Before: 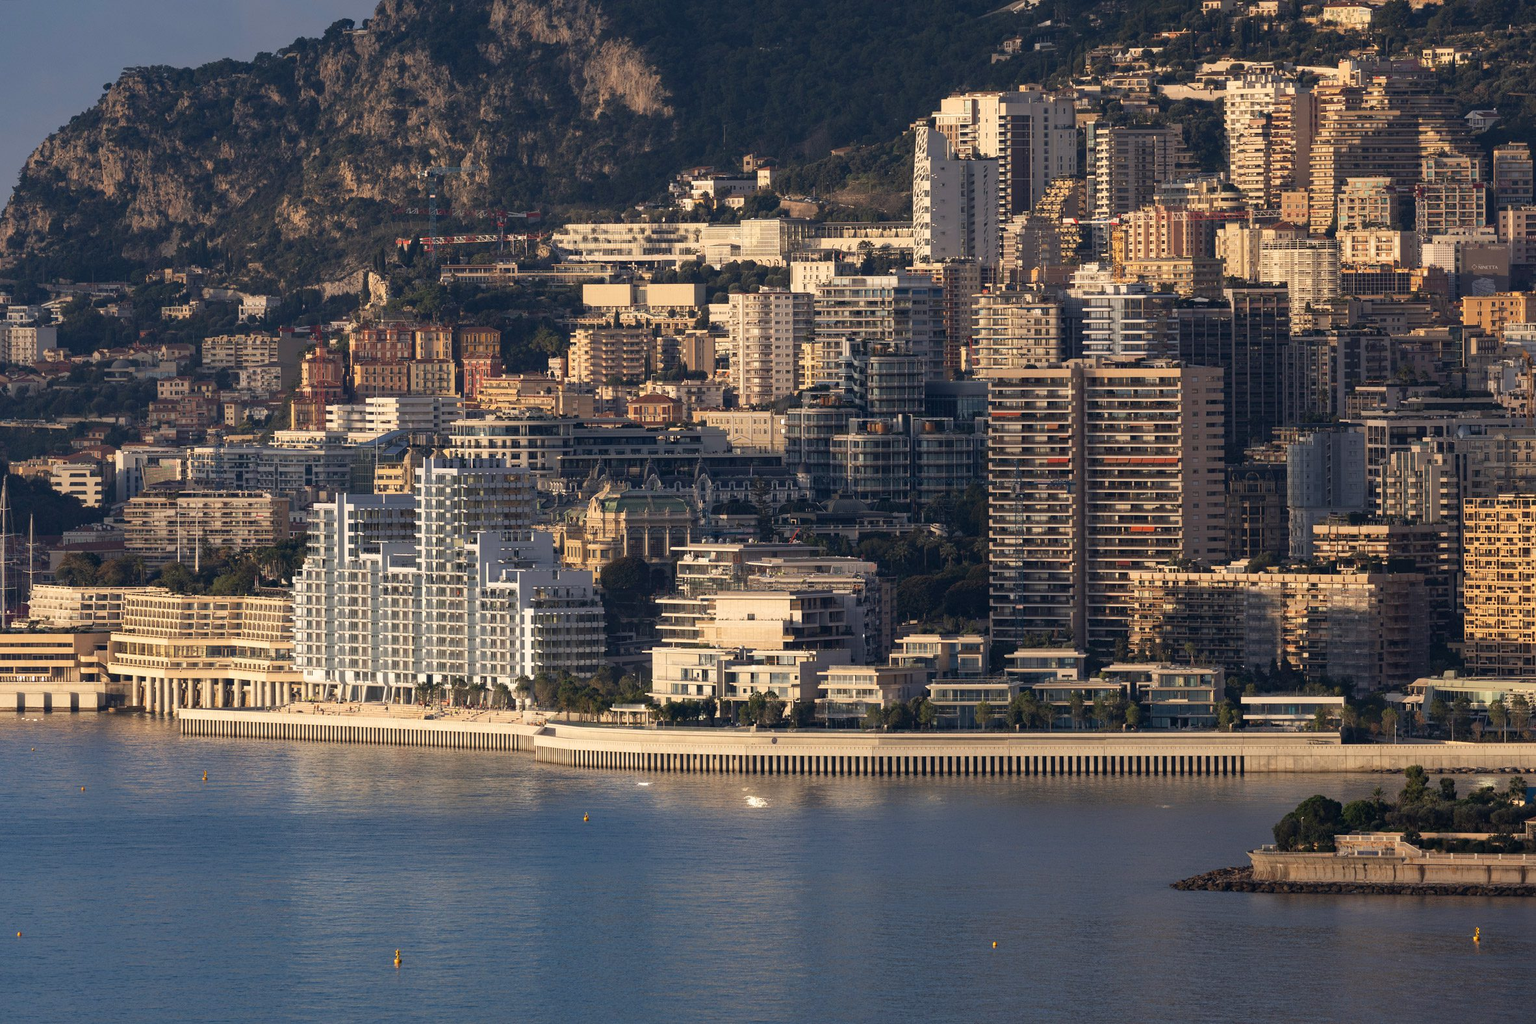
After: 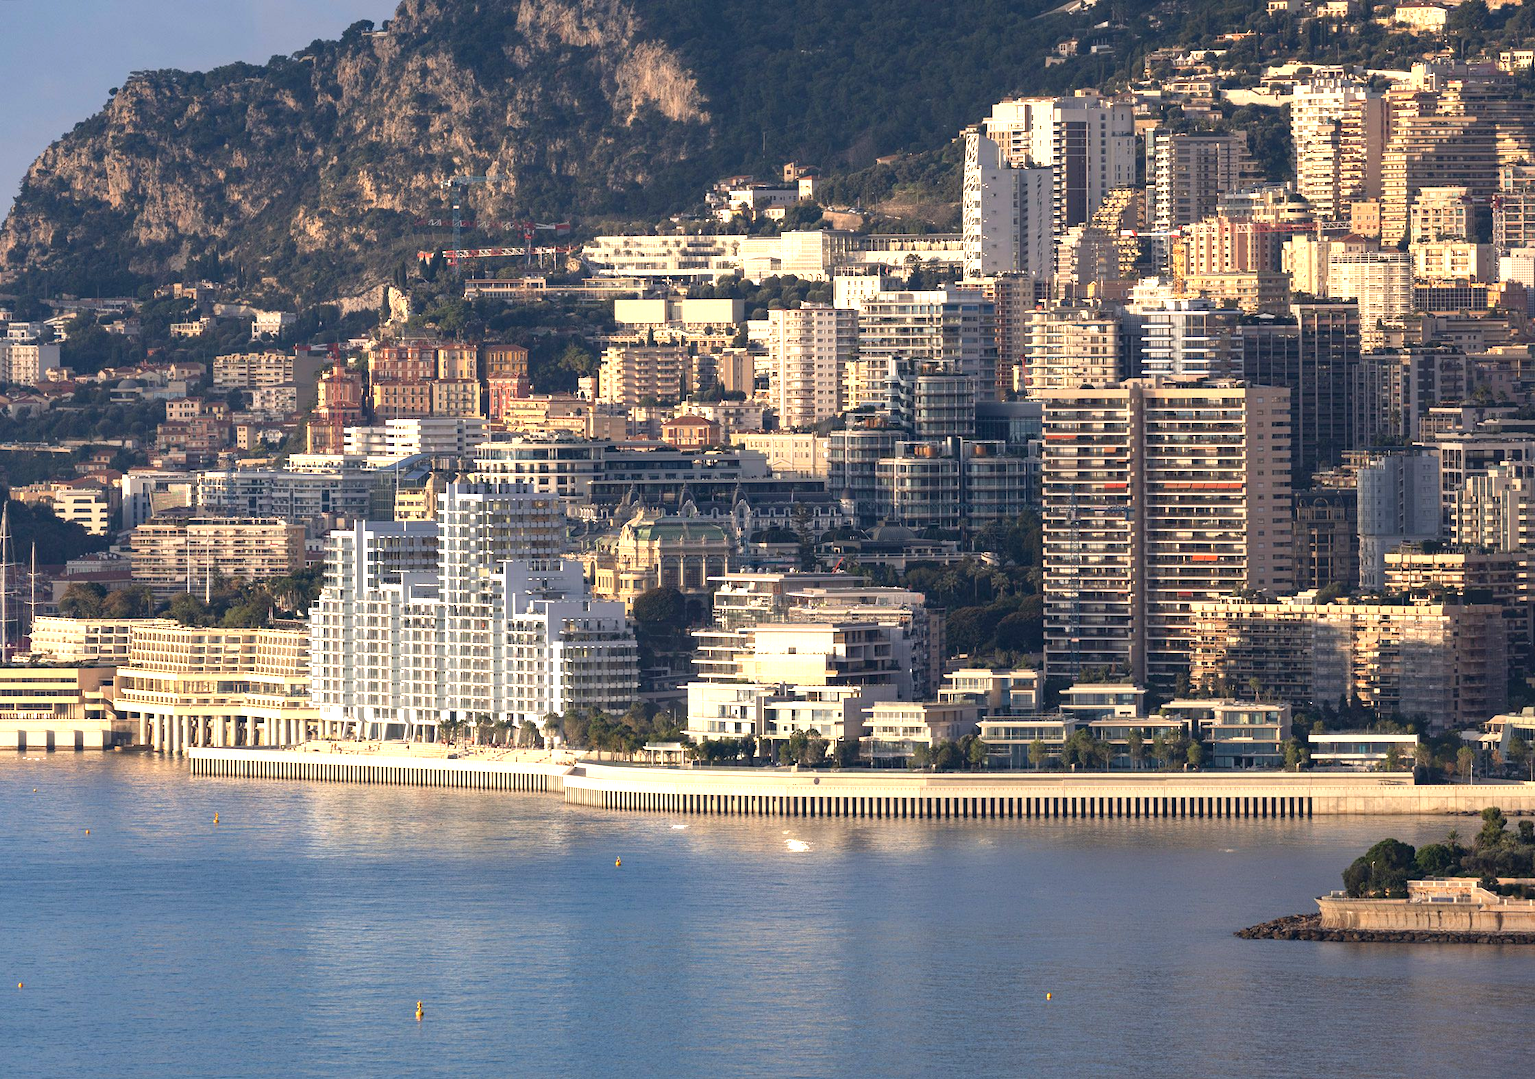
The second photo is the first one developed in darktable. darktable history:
exposure: exposure 1.001 EV, compensate highlight preservation false
crop and rotate: left 0%, right 5.138%
